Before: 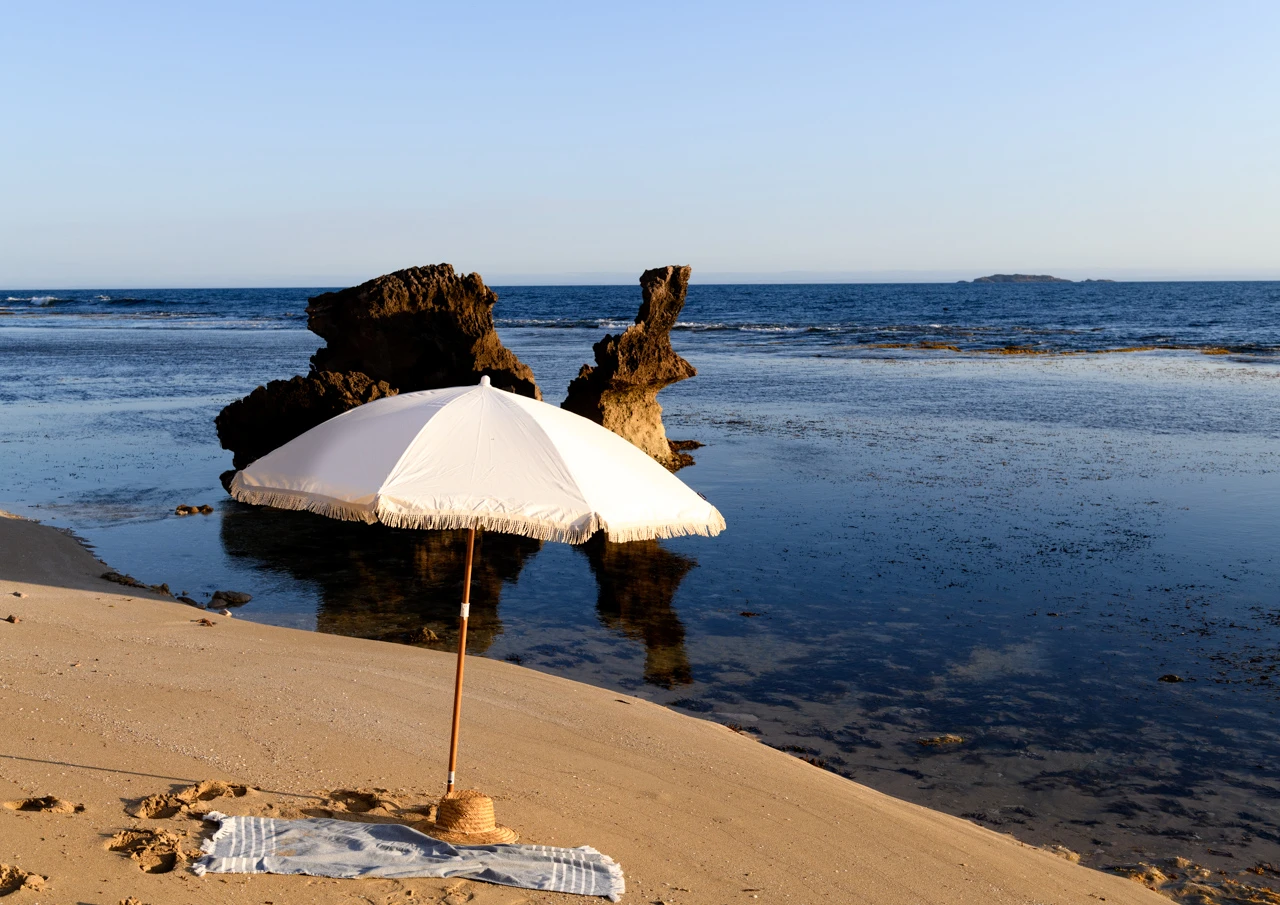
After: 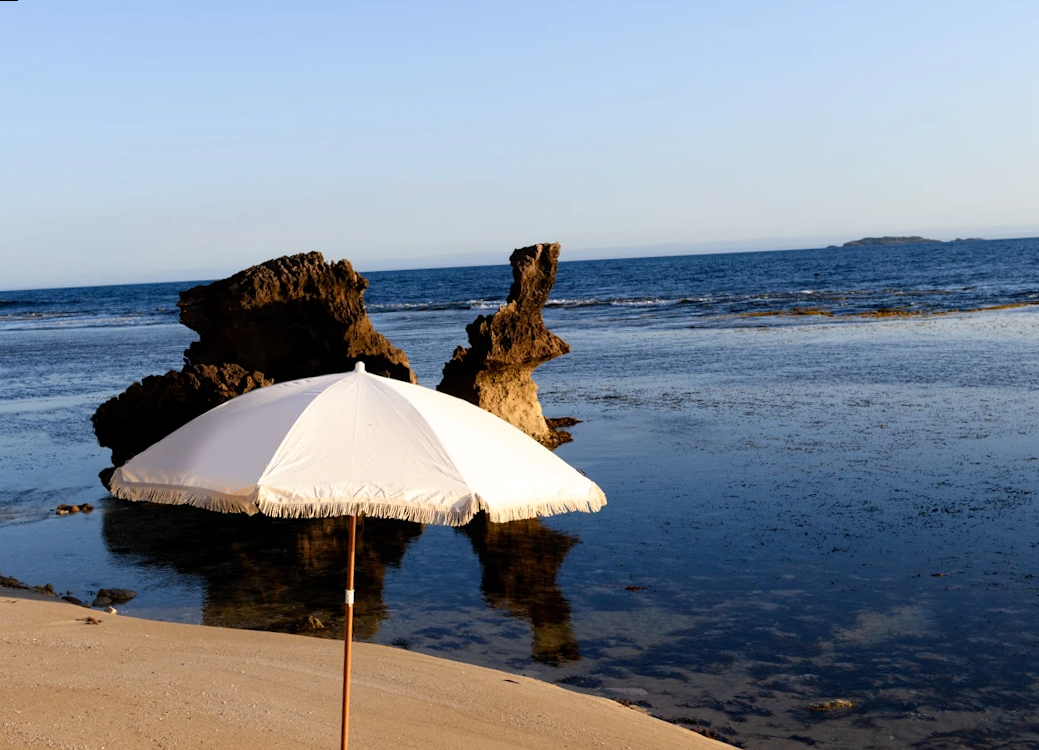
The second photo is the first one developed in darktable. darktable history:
crop and rotate: left 10.77%, top 5.1%, right 10.41%, bottom 16.76%
rotate and perspective: rotation -2.56°, automatic cropping off
